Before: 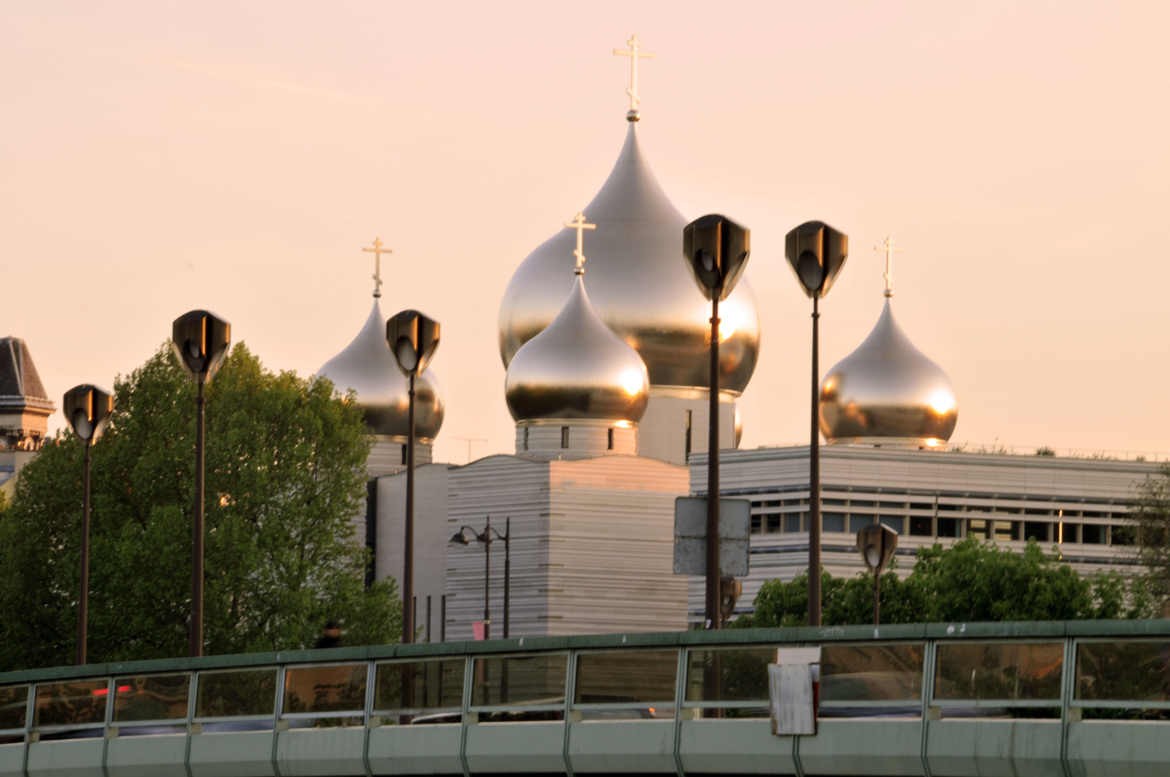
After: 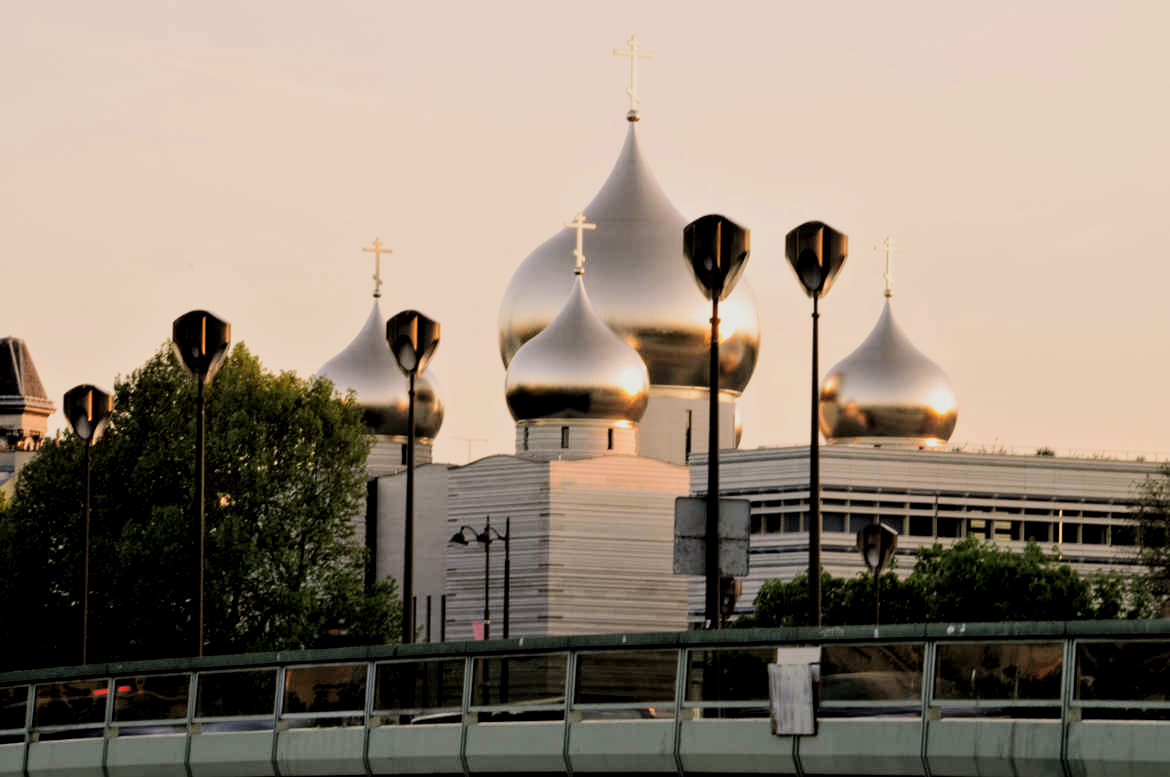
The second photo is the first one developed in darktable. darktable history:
filmic rgb: black relative exposure -5 EV, hardness 2.88, contrast 1.3, highlights saturation mix -30%
local contrast: highlights 100%, shadows 100%, detail 120%, midtone range 0.2
color correction: highlights b* 3
